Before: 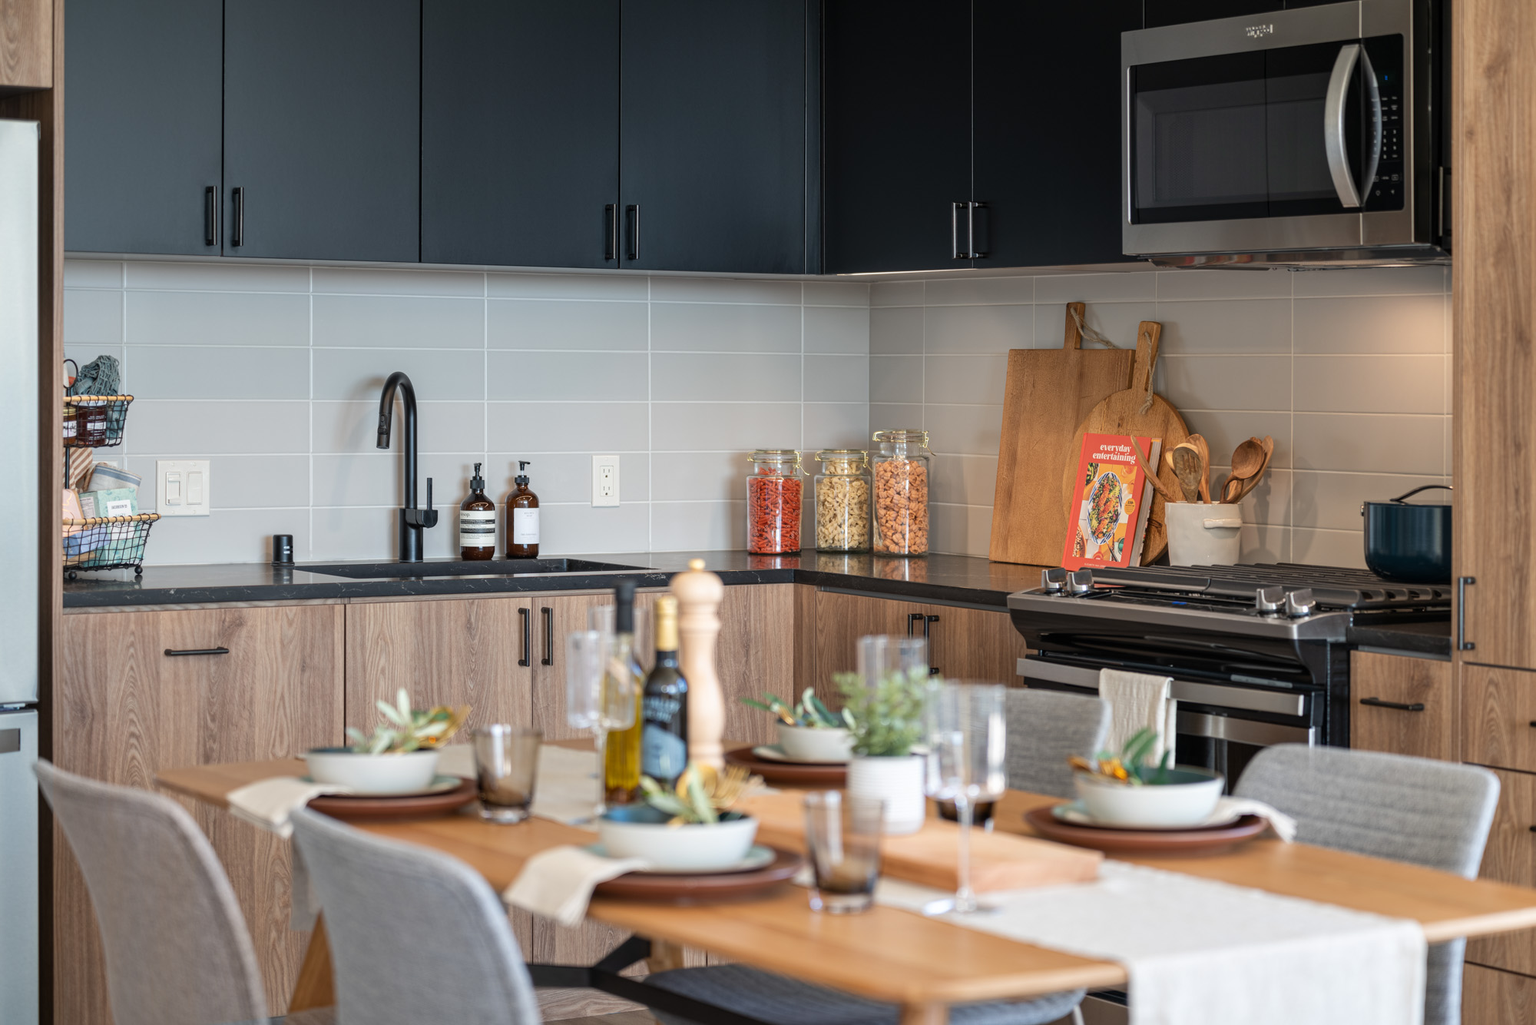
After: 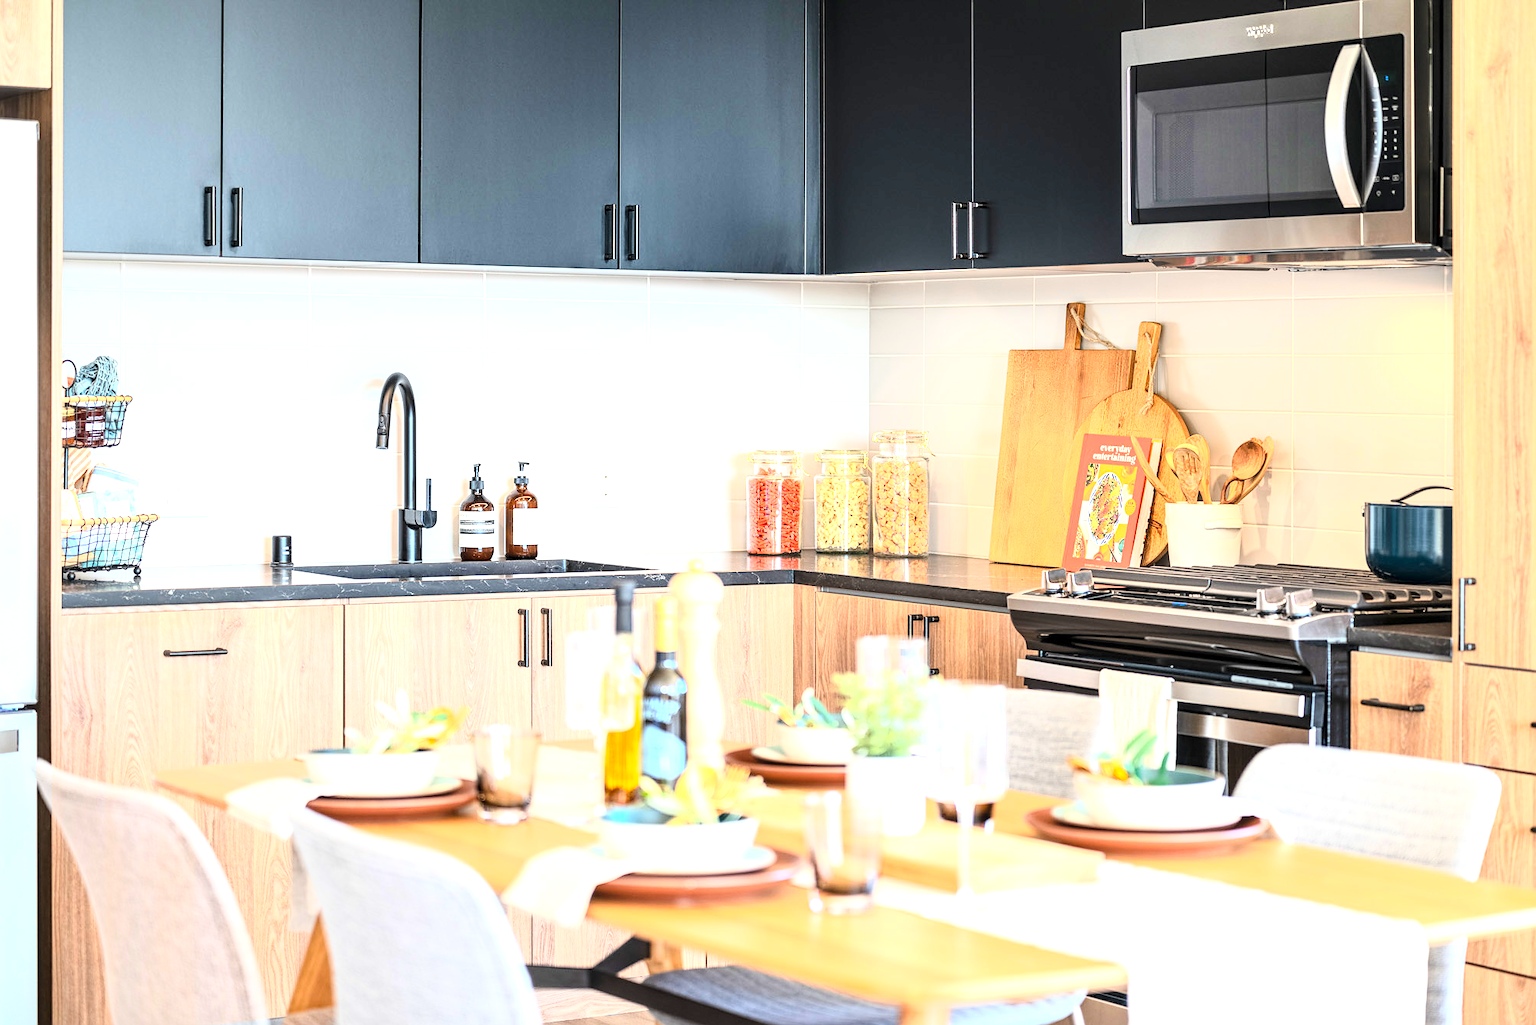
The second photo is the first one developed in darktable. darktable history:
contrast brightness saturation: contrast 0.198, brightness 0.158, saturation 0.228
sharpen: radius 0.972, amount 0.602
crop and rotate: left 0.108%, bottom 0.004%
exposure: black level correction 0, exposure 1.47 EV, compensate highlight preservation false
tone curve: curves: ch0 [(0, 0) (0.051, 0.047) (0.102, 0.099) (0.258, 0.29) (0.442, 0.527) (0.695, 0.804) (0.88, 0.952) (1, 1)]; ch1 [(0, 0) (0.339, 0.298) (0.402, 0.363) (0.444, 0.415) (0.485, 0.469) (0.494, 0.493) (0.504, 0.501) (0.525, 0.534) (0.555, 0.593) (0.594, 0.648) (1, 1)]; ch2 [(0, 0) (0.48, 0.48) (0.504, 0.5) (0.535, 0.557) (0.581, 0.623) (0.649, 0.683) (0.824, 0.815) (1, 1)], color space Lab, linked channels, preserve colors none
local contrast: highlights 89%, shadows 79%
